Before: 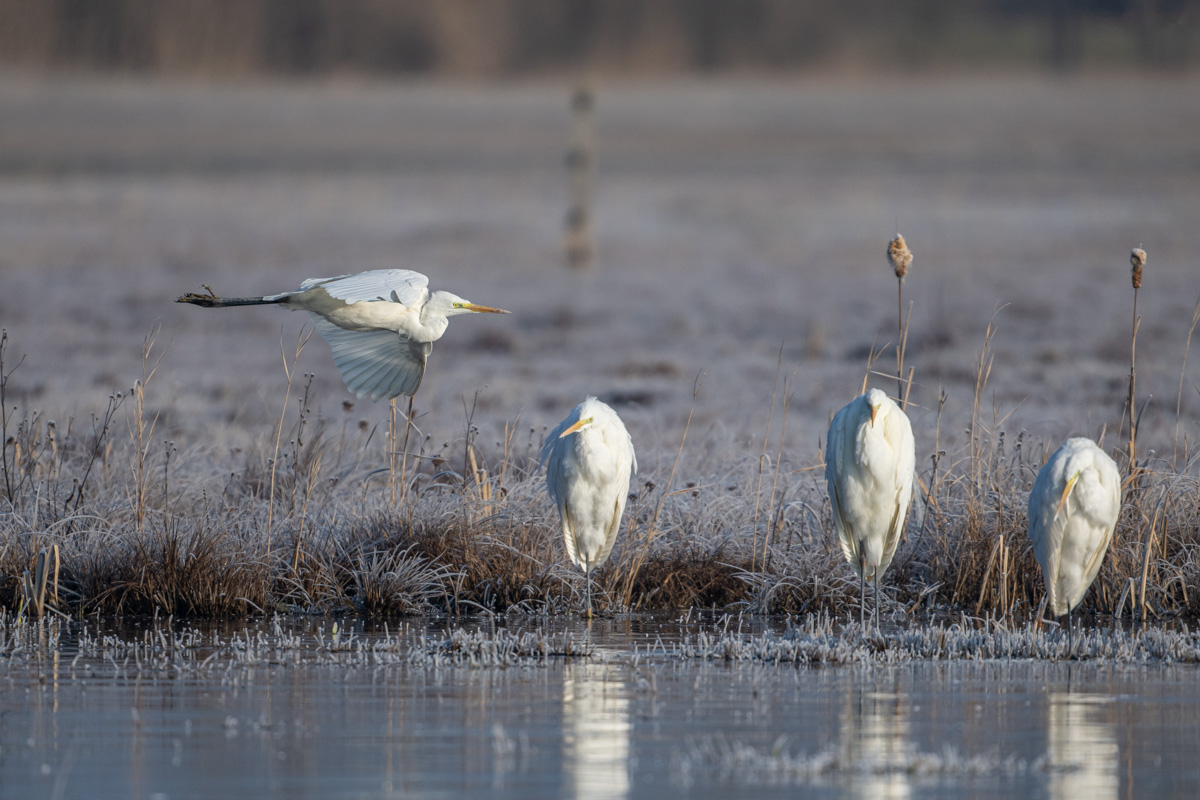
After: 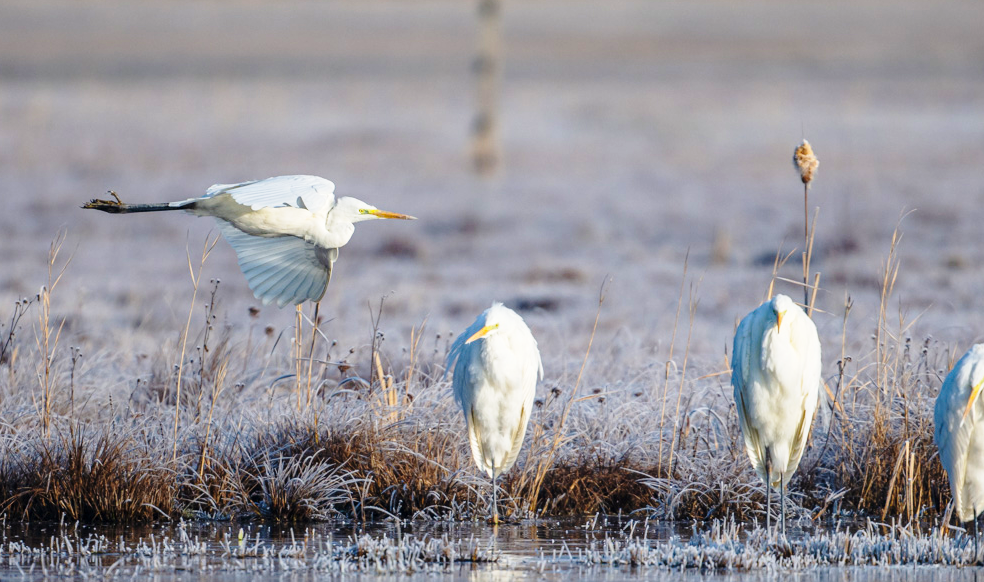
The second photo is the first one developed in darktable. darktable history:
color balance rgb: perceptual saturation grading › global saturation 20%, global vibrance 20%
crop: left 7.856%, top 11.836%, right 10.12%, bottom 15.387%
base curve: curves: ch0 [(0, 0) (0.028, 0.03) (0.121, 0.232) (0.46, 0.748) (0.859, 0.968) (1, 1)], preserve colors none
